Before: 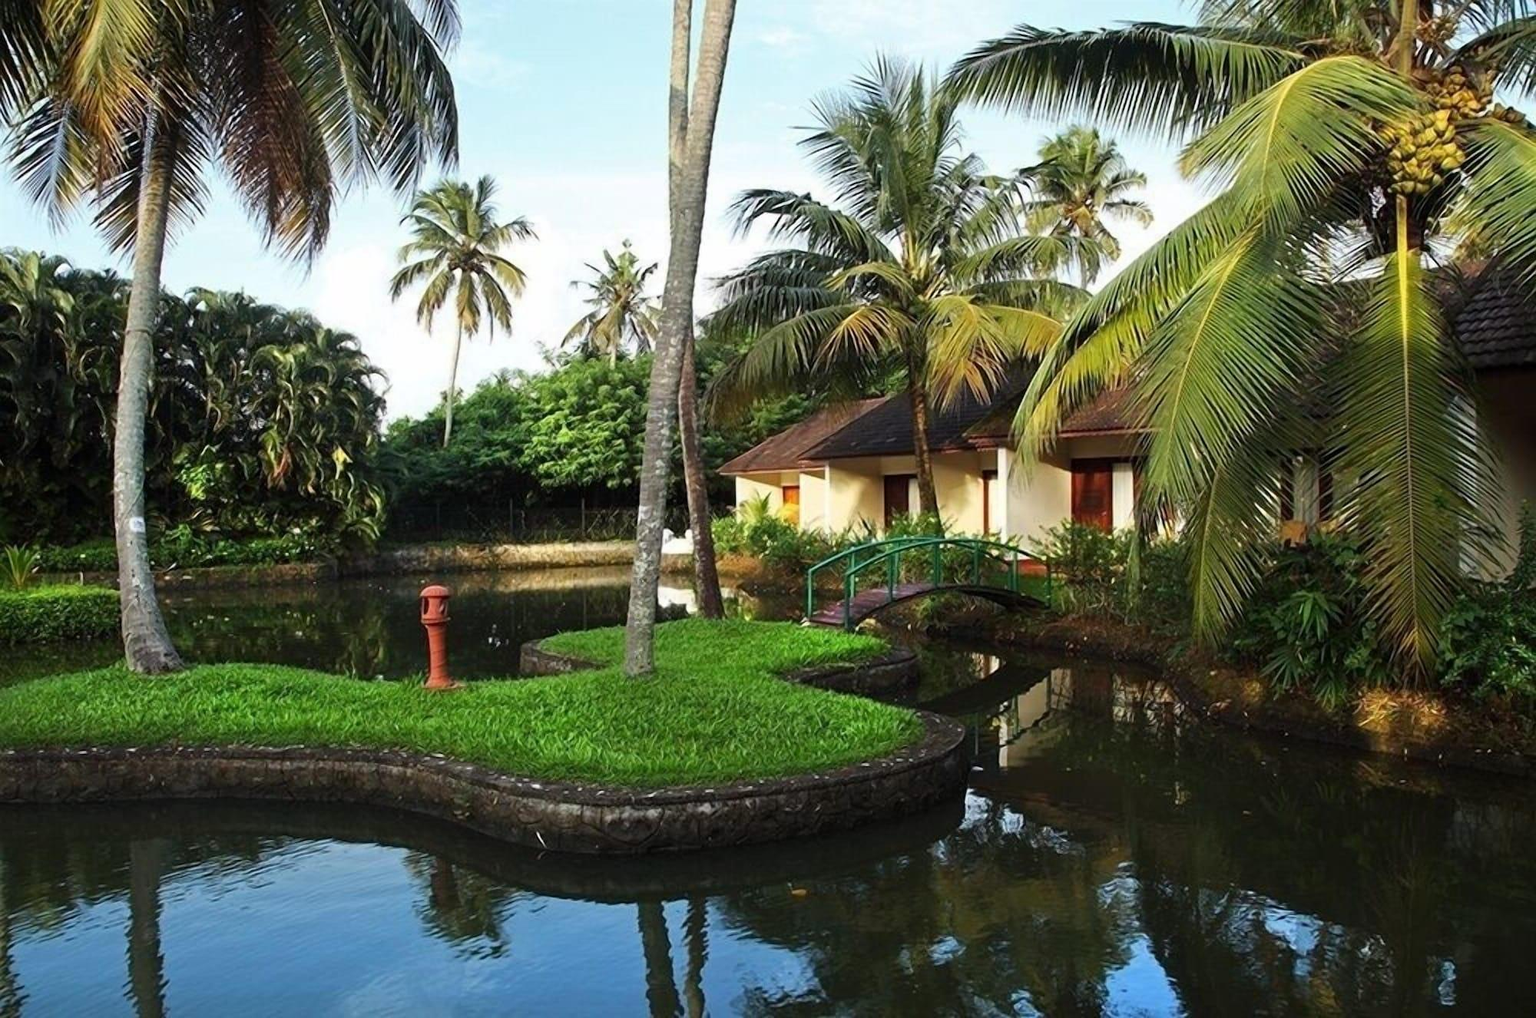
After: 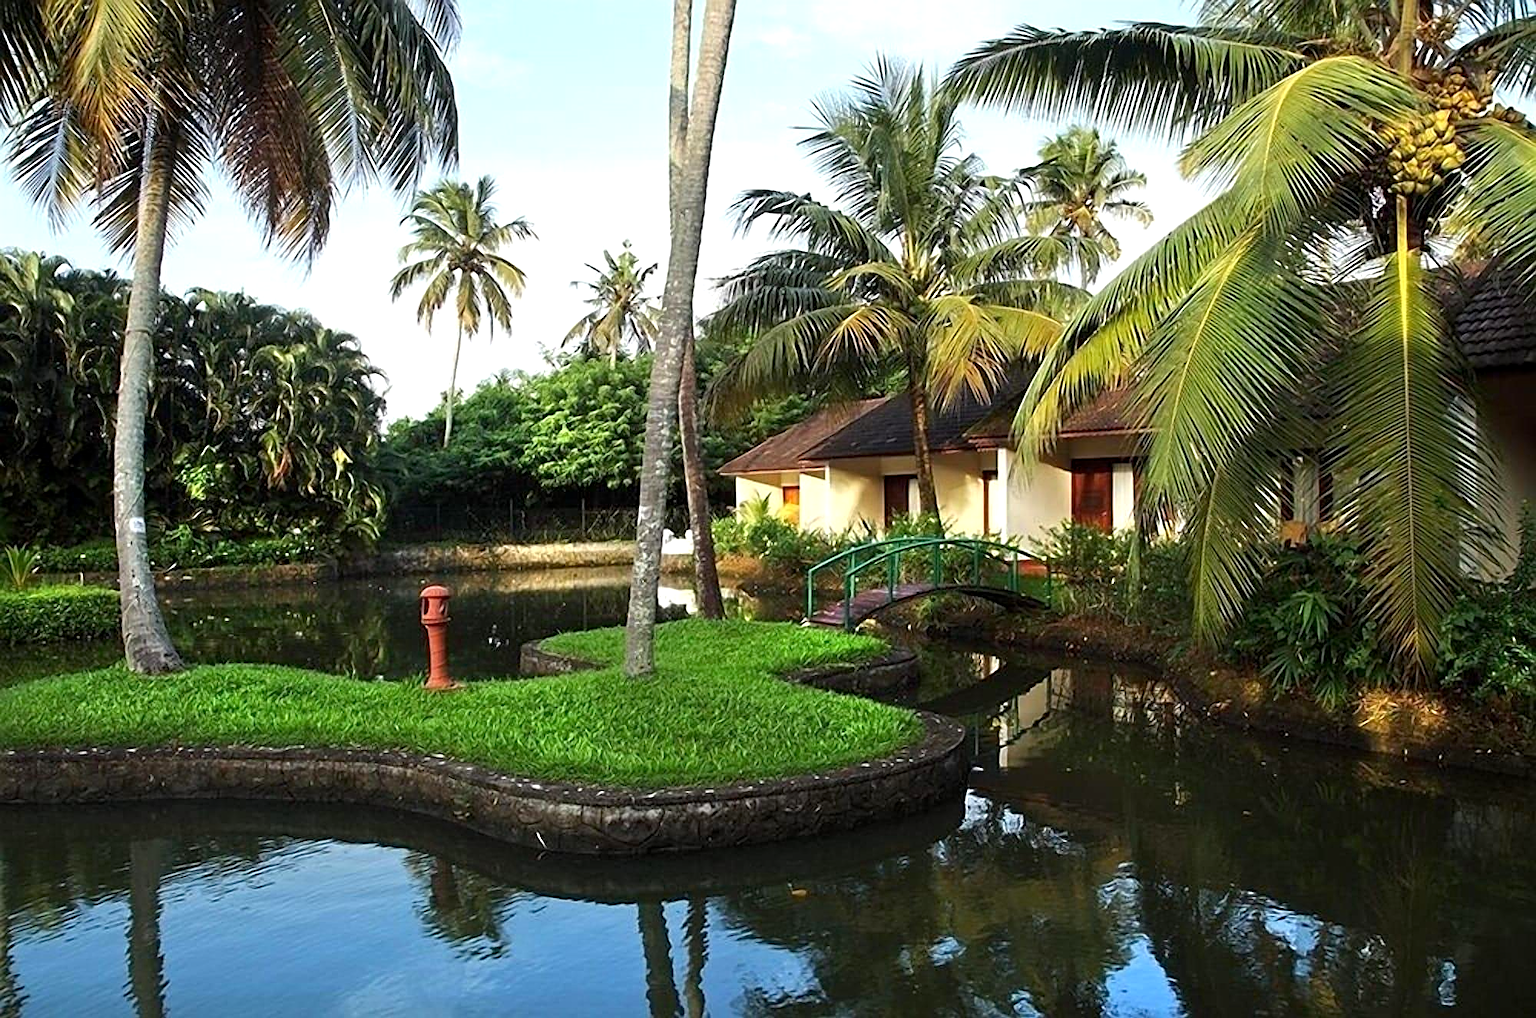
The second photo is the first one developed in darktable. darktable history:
exposure: black level correction 0.001, exposure 0.3 EV, compensate highlight preservation false
sharpen: on, module defaults
